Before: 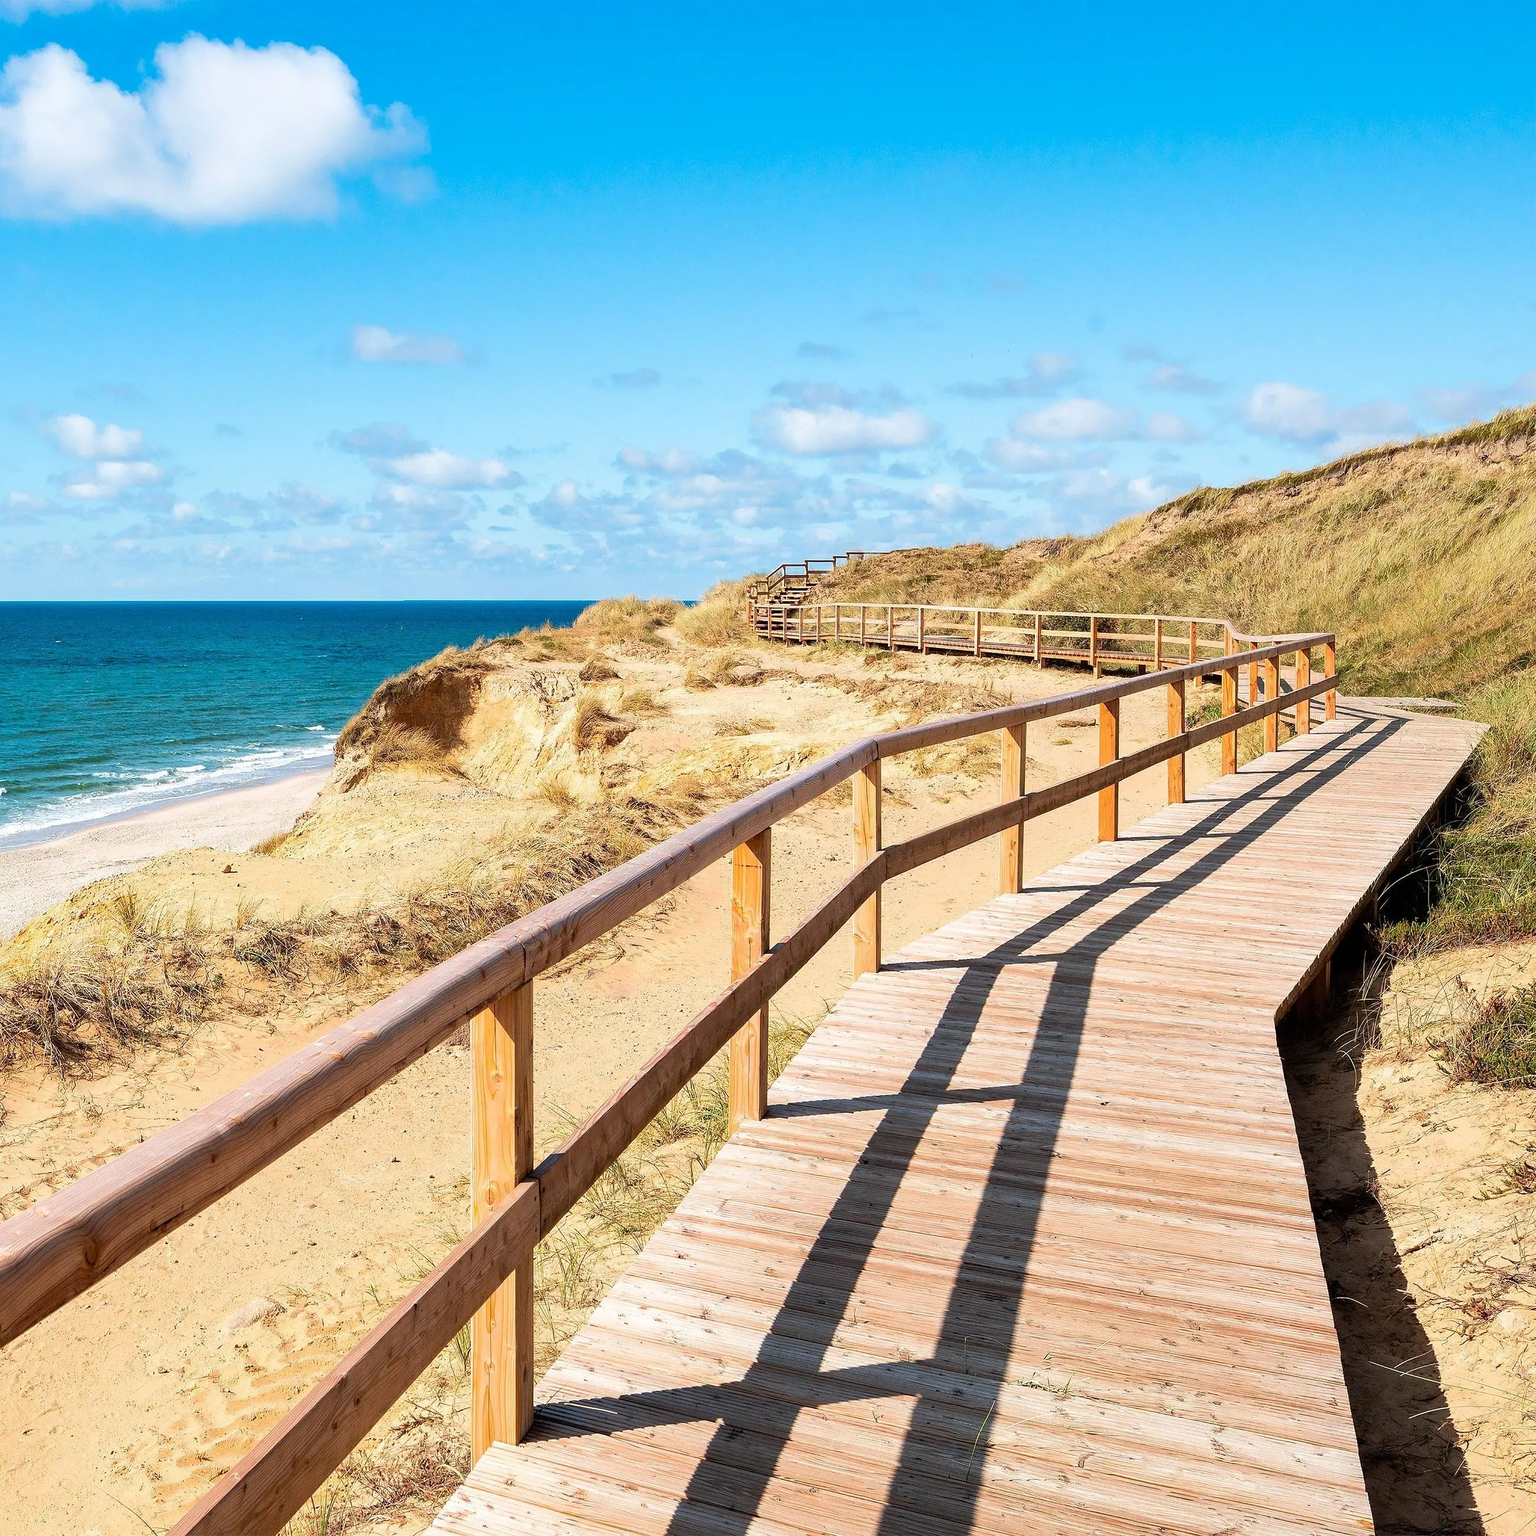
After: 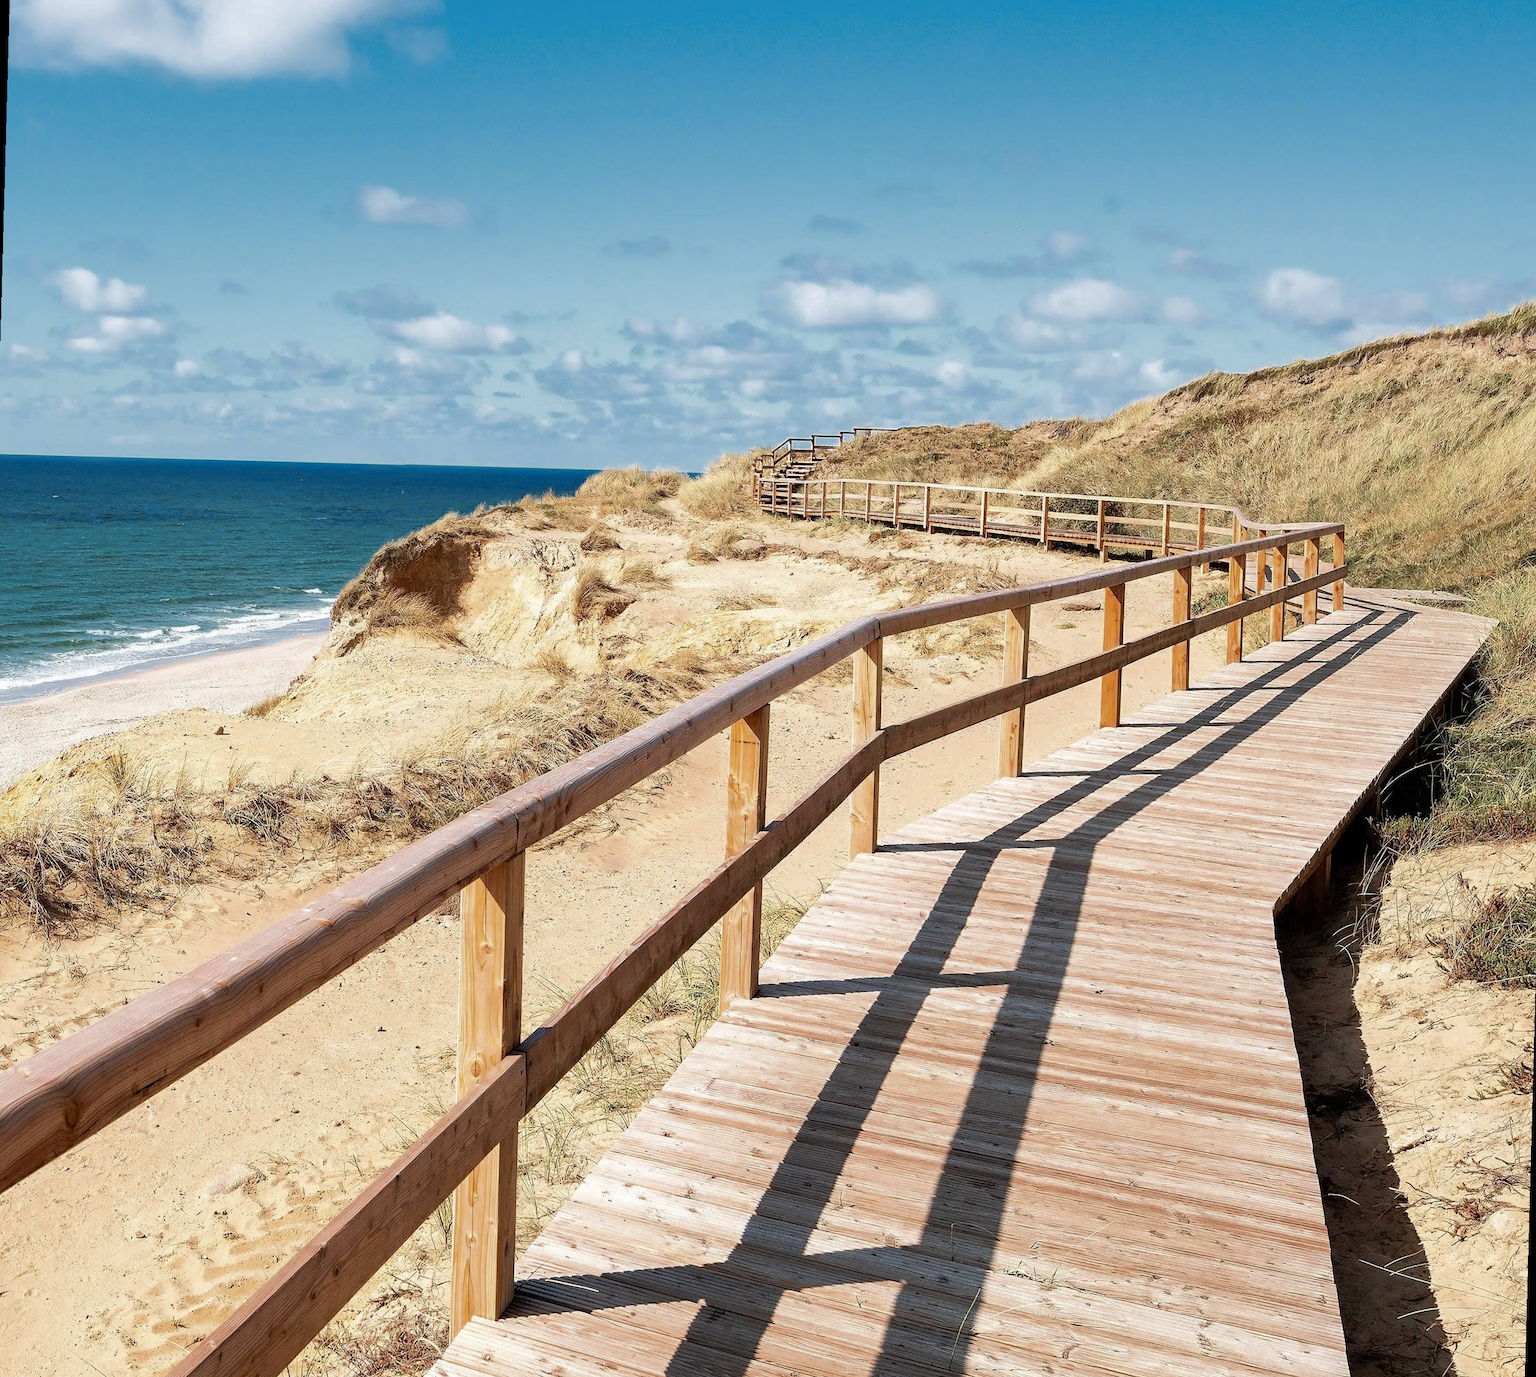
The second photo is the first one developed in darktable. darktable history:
rotate and perspective: rotation 1.57°, crop left 0.018, crop right 0.982, crop top 0.039, crop bottom 0.961
color zones: curves: ch0 [(0, 0.5) (0.125, 0.4) (0.25, 0.5) (0.375, 0.4) (0.5, 0.4) (0.625, 0.35) (0.75, 0.35) (0.875, 0.5)]; ch1 [(0, 0.35) (0.125, 0.45) (0.25, 0.35) (0.375, 0.35) (0.5, 0.35) (0.625, 0.35) (0.75, 0.45) (0.875, 0.35)]; ch2 [(0, 0.6) (0.125, 0.5) (0.25, 0.5) (0.375, 0.6) (0.5, 0.6) (0.625, 0.5) (0.75, 0.5) (0.875, 0.5)]
crop and rotate: top 6.25%
